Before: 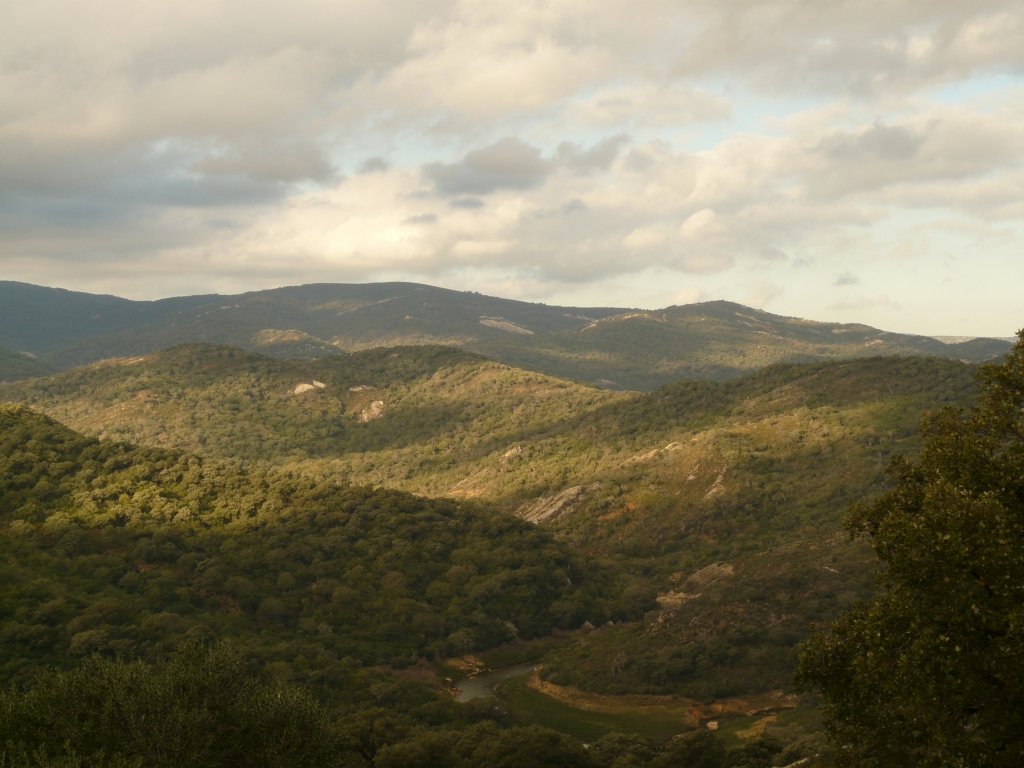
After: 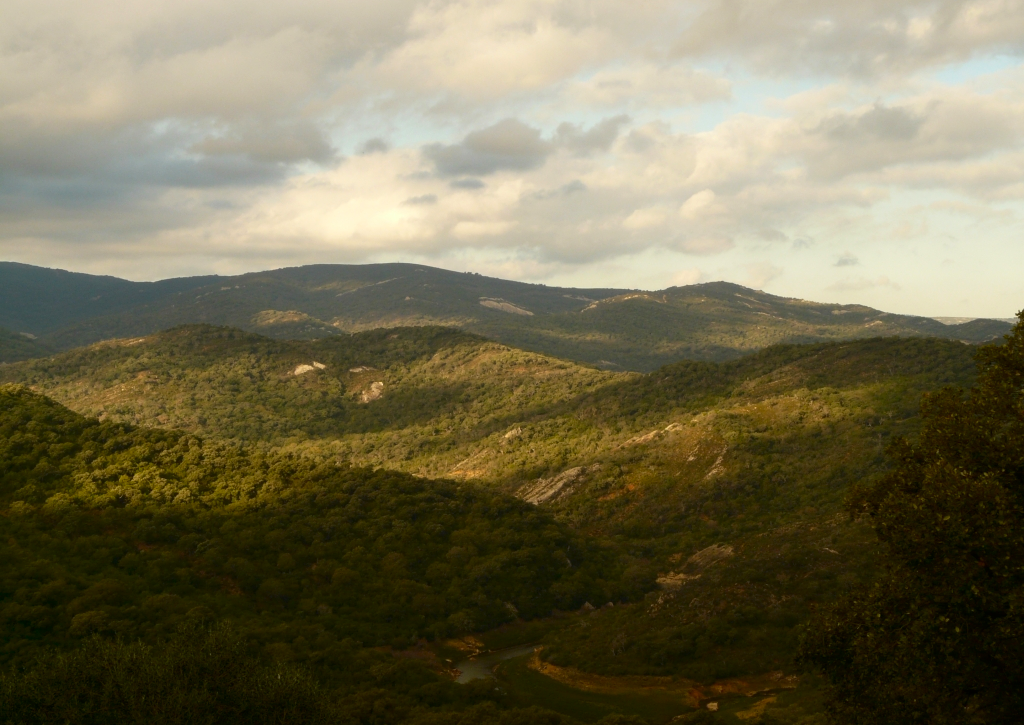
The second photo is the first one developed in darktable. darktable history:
crop and rotate: top 2.479%, bottom 3.018%
contrast brightness saturation: contrast 0.12, brightness -0.12, saturation 0.2
